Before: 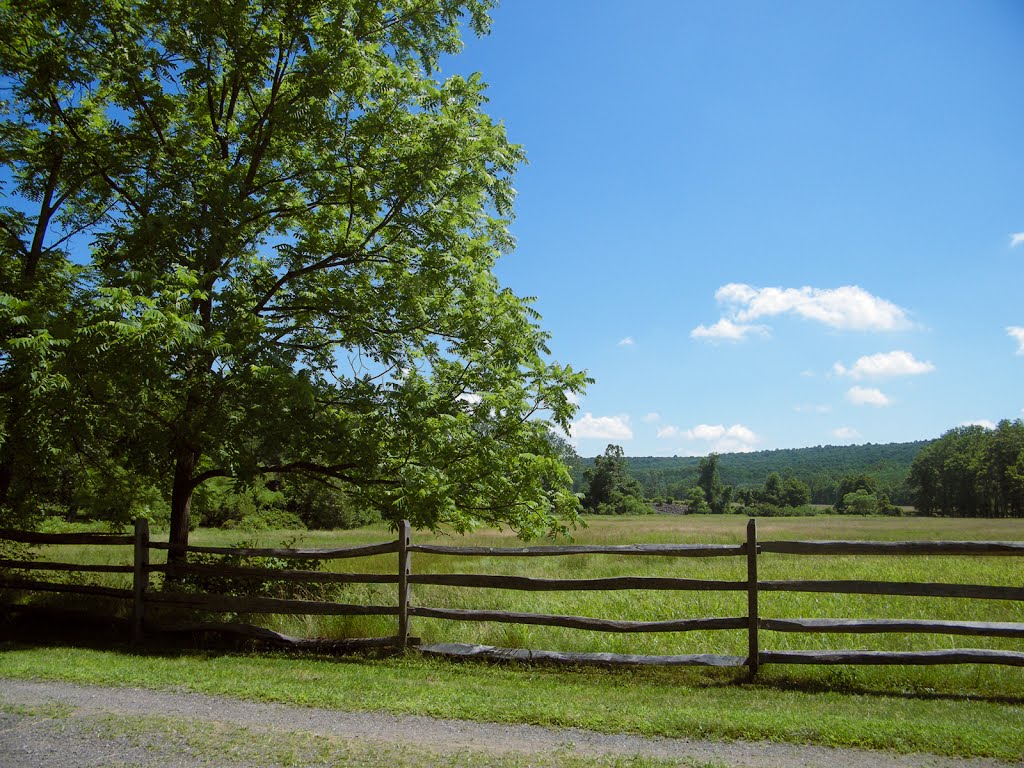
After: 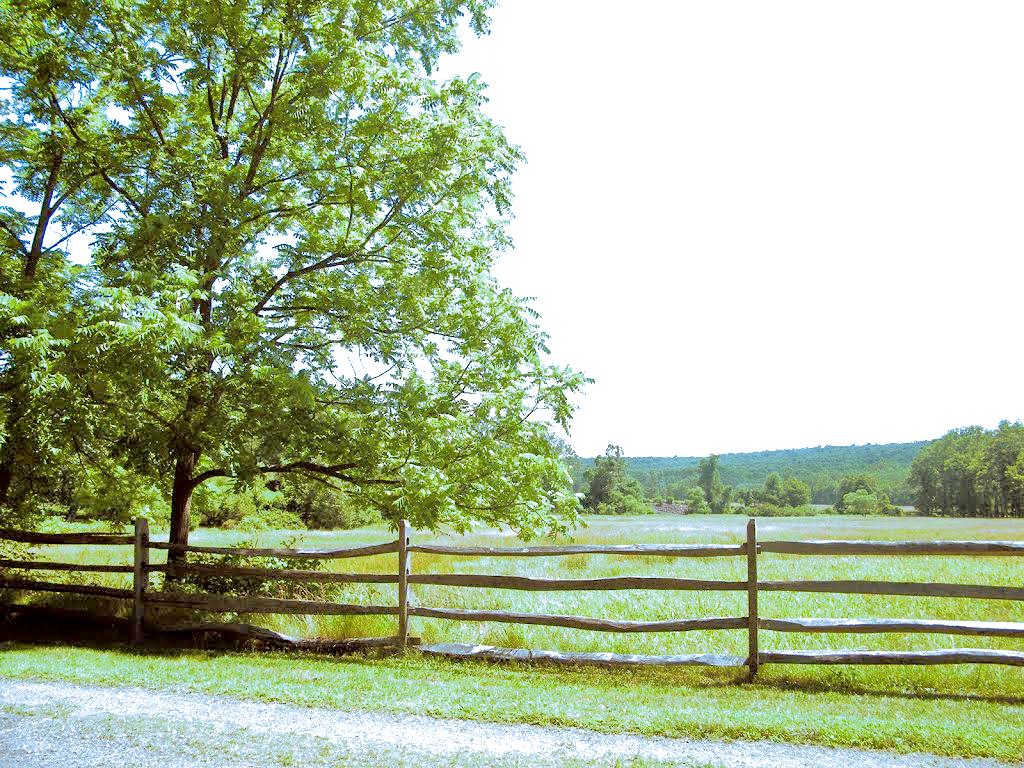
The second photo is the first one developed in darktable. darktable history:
split-toning: shadows › hue 351.18°, shadows › saturation 0.86, highlights › hue 218.82°, highlights › saturation 0.73, balance -19.167
tone equalizer: -7 EV 0.15 EV, -6 EV 0.6 EV, -5 EV 1.15 EV, -4 EV 1.33 EV, -3 EV 1.15 EV, -2 EV 0.6 EV, -1 EV 0.15 EV, mask exposure compensation -0.5 EV
exposure: black level correction 0.001, exposure 1.646 EV, compensate exposure bias true, compensate highlight preservation false
